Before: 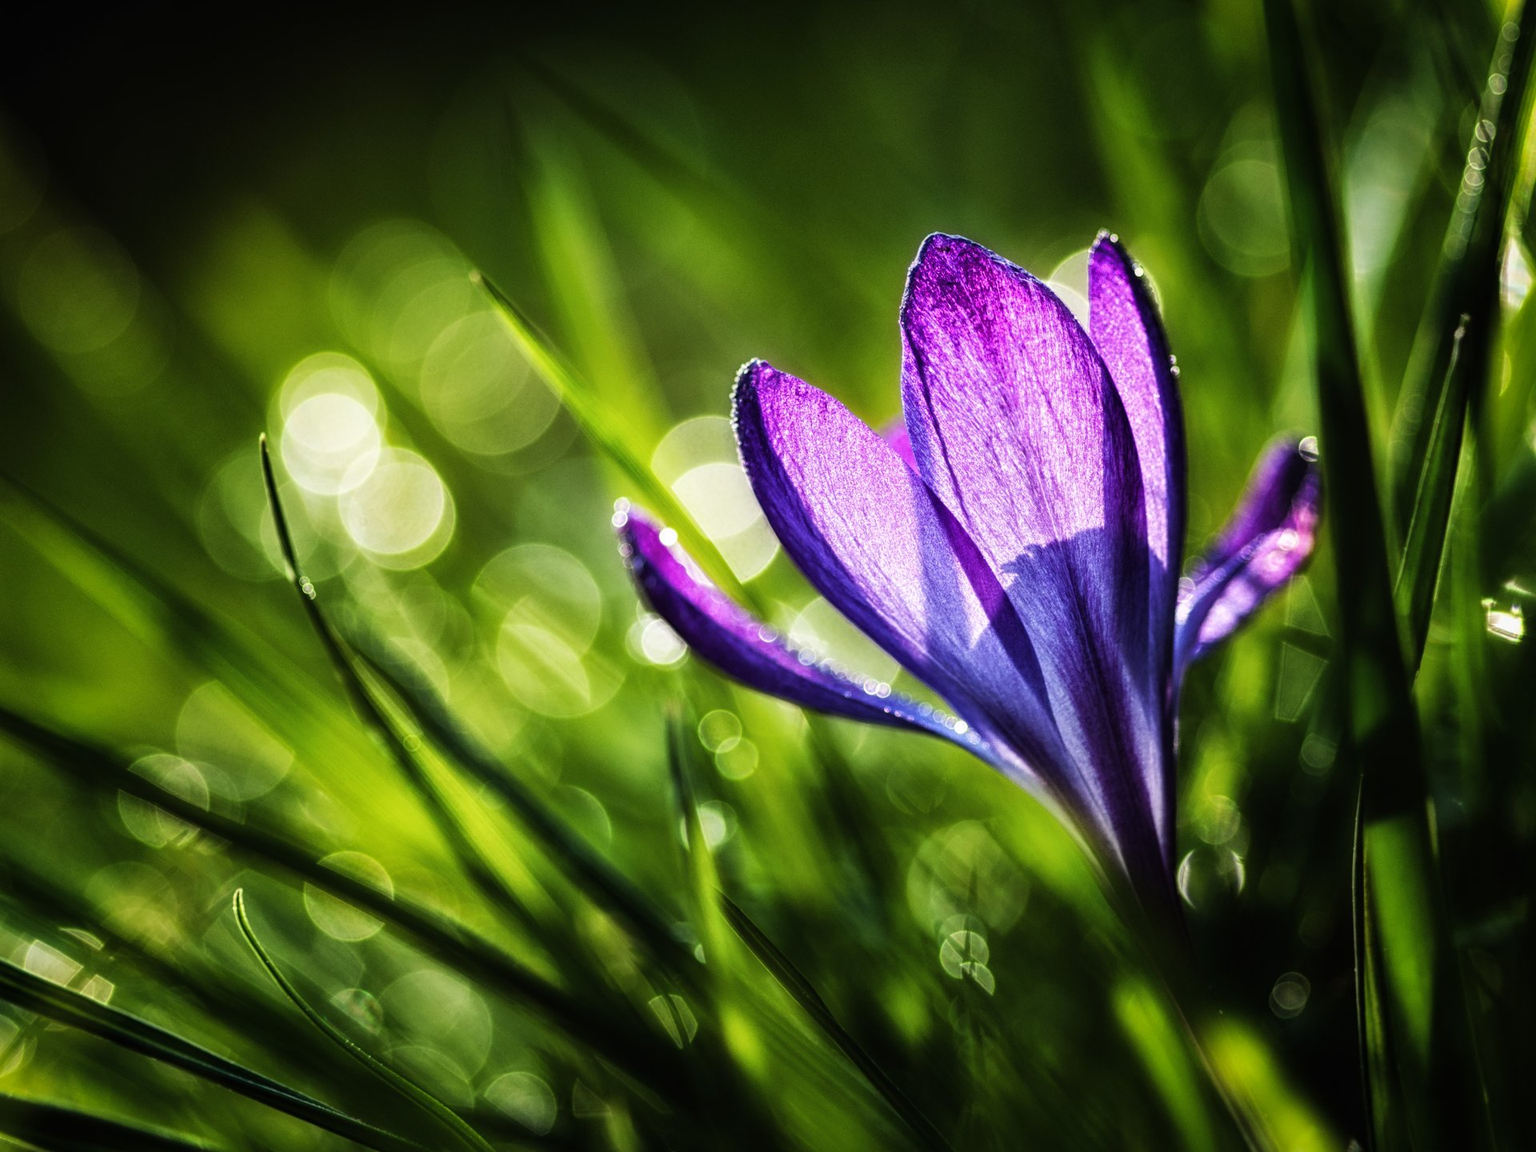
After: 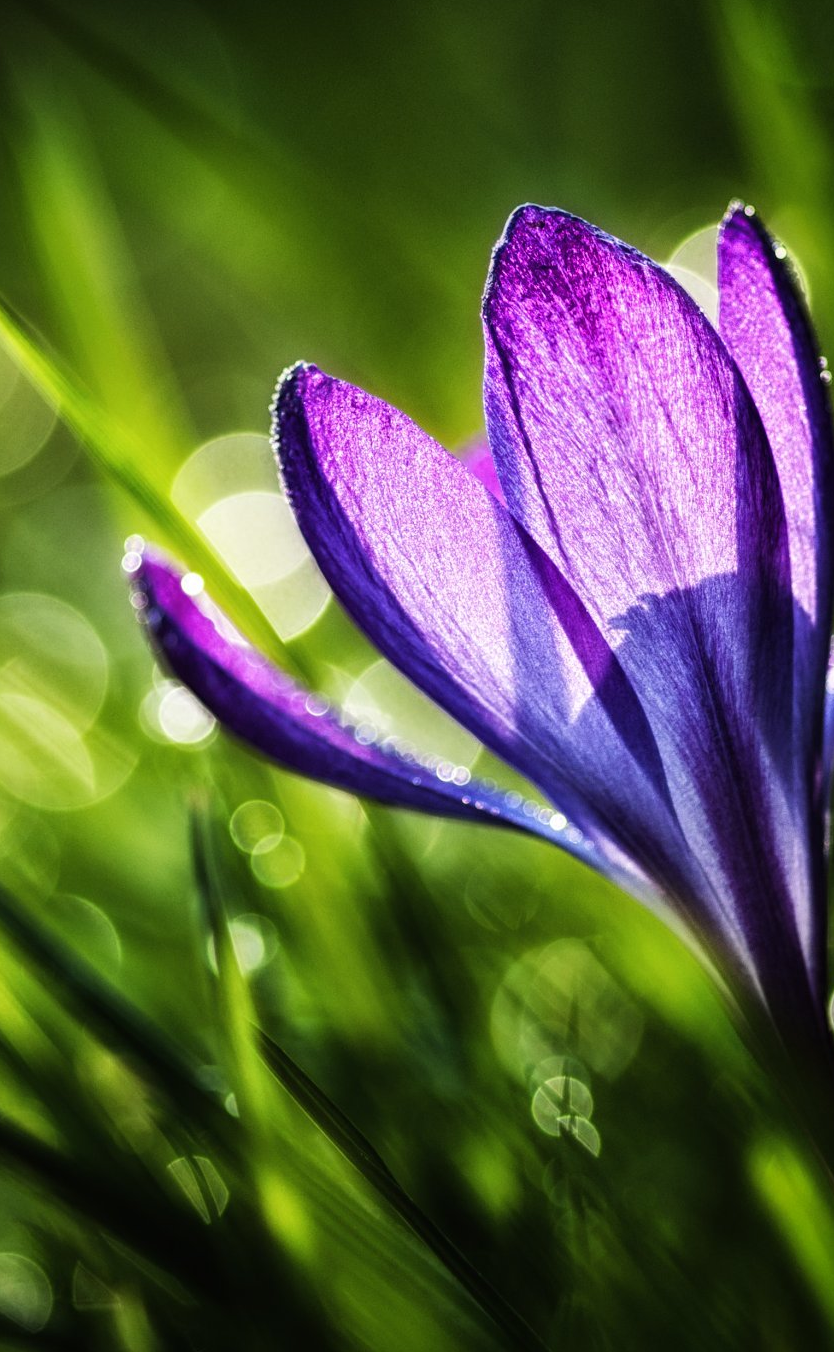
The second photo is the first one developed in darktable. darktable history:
crop: left 33.495%, top 6.046%, right 23.022%
